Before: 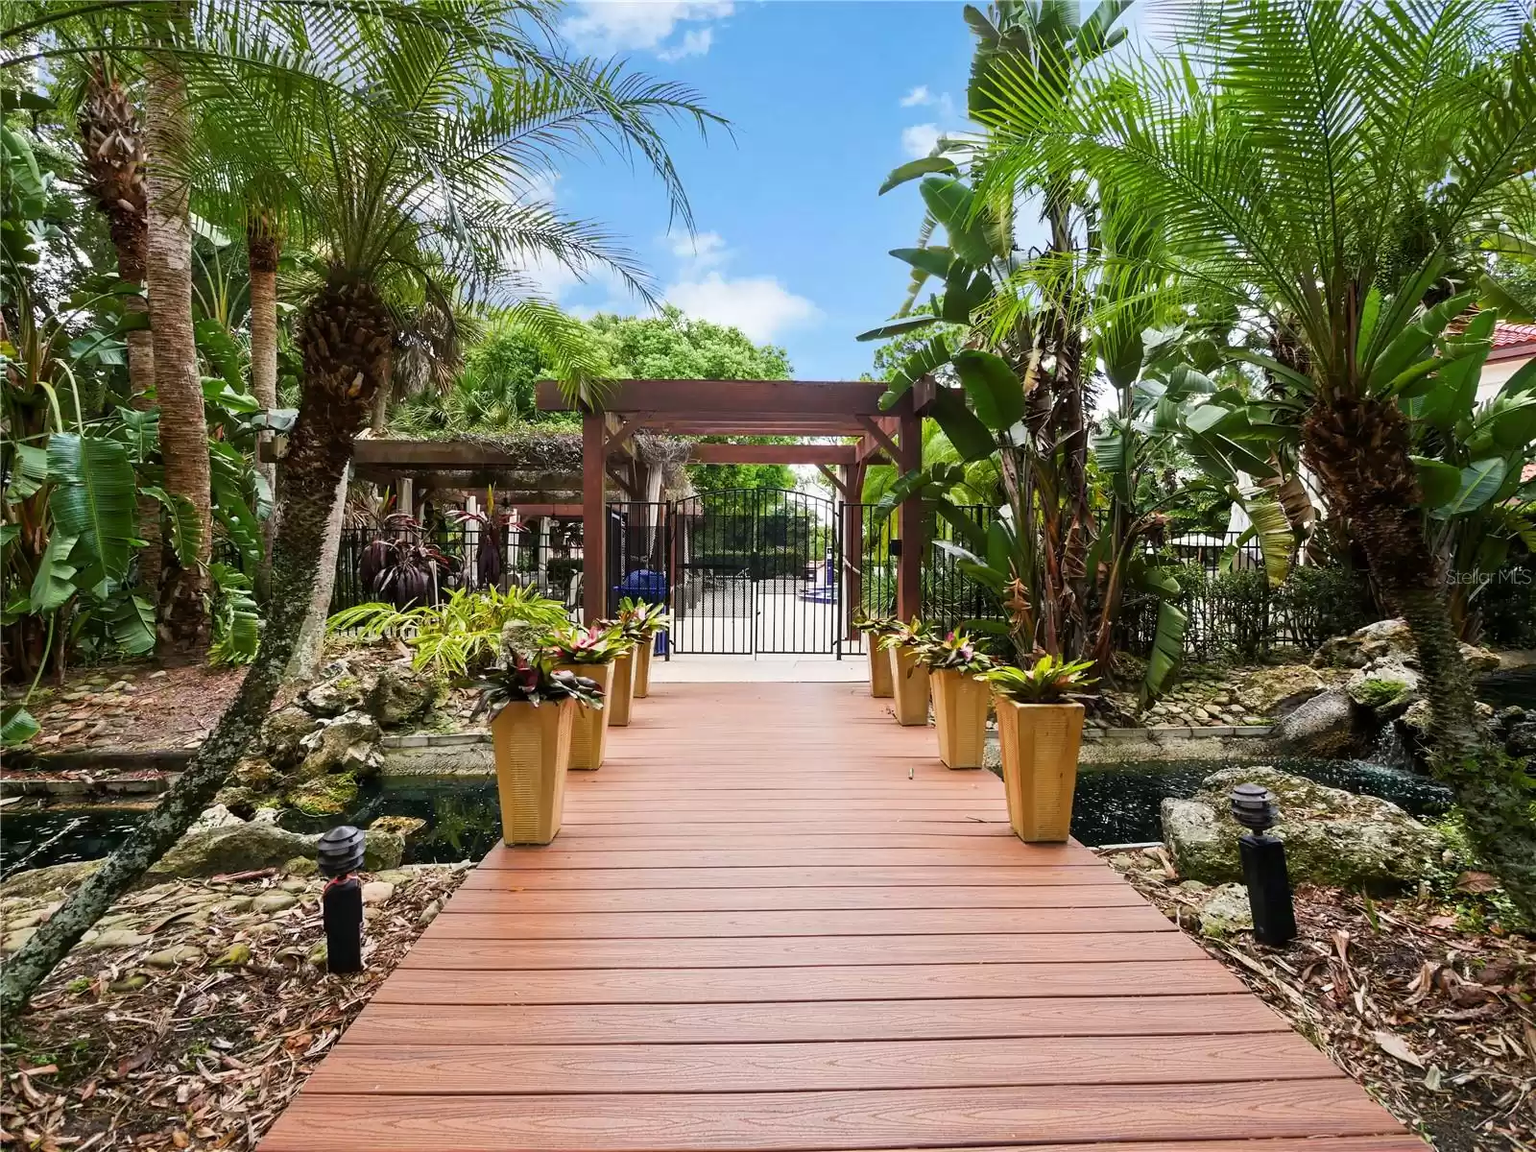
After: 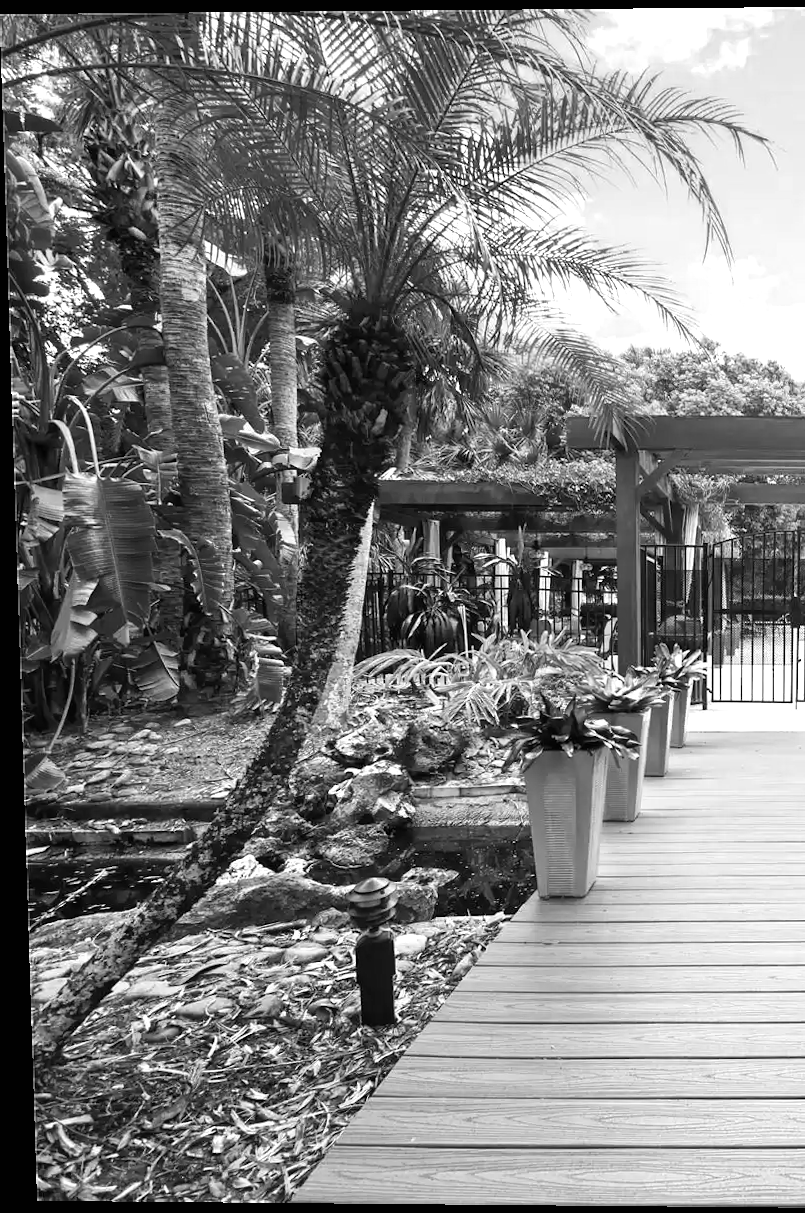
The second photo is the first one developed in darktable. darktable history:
crop and rotate: left 0%, top 0%, right 50.845%
exposure: black level correction 0, exposure 0.7 EV, compensate exposure bias true, compensate highlight preservation false
rotate and perspective: lens shift (vertical) 0.048, lens shift (horizontal) -0.024, automatic cropping off
color calibration: output gray [0.21, 0.42, 0.37, 0], gray › normalize channels true, illuminant same as pipeline (D50), adaptation XYZ, x 0.346, y 0.359, gamut compression 0
